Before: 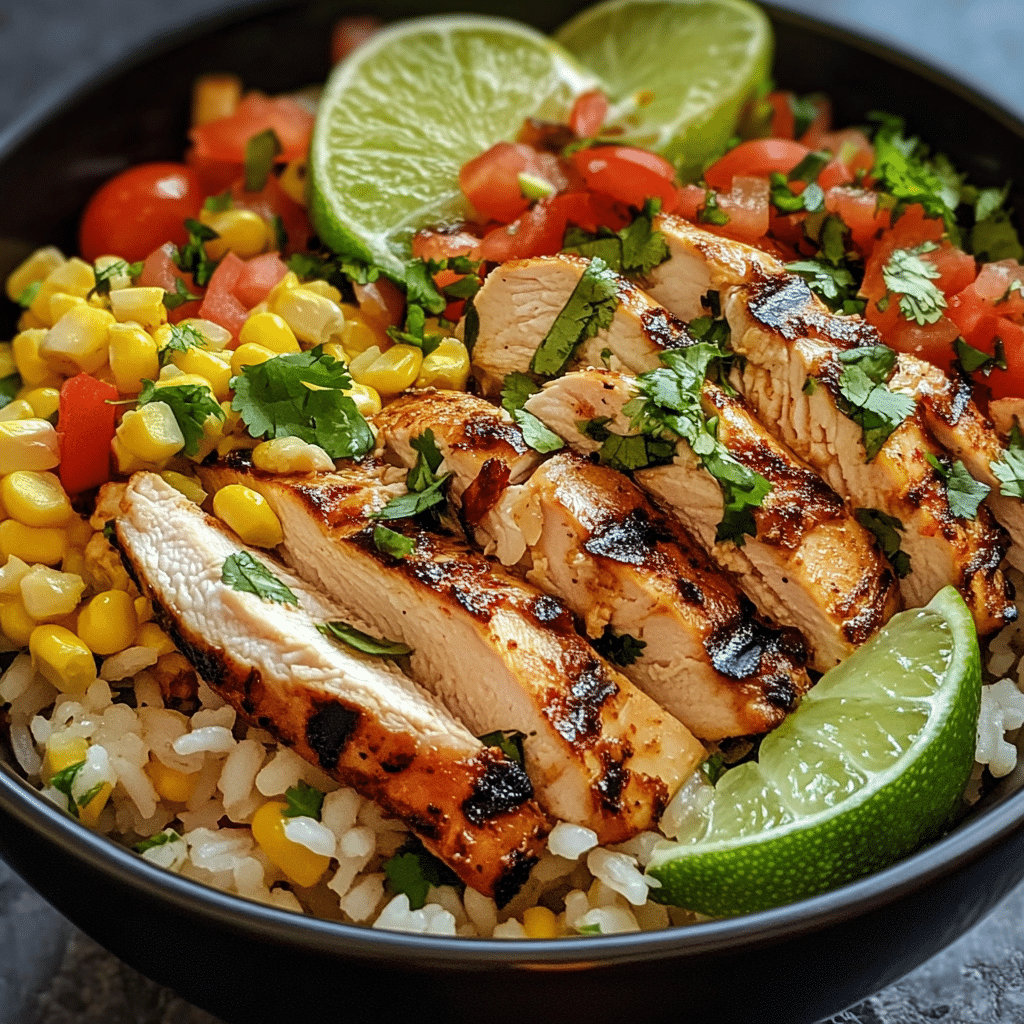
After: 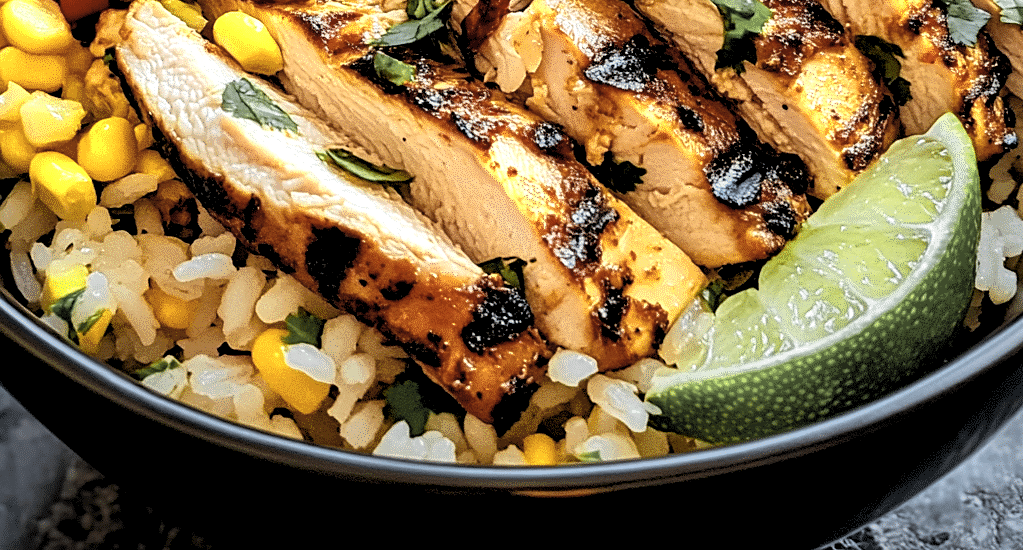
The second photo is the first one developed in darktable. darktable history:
color zones: curves: ch0 [(0.004, 0.306) (0.107, 0.448) (0.252, 0.656) (0.41, 0.398) (0.595, 0.515) (0.768, 0.628)]; ch1 [(0.07, 0.323) (0.151, 0.452) (0.252, 0.608) (0.346, 0.221) (0.463, 0.189) (0.61, 0.368) (0.735, 0.395) (0.921, 0.412)]; ch2 [(0, 0.476) (0.132, 0.512) (0.243, 0.512) (0.397, 0.48) (0.522, 0.376) (0.634, 0.536) (0.761, 0.46)]
rgb levels: levels [[0.013, 0.434, 0.89], [0, 0.5, 1], [0, 0.5, 1]]
crop and rotate: top 46.237%
